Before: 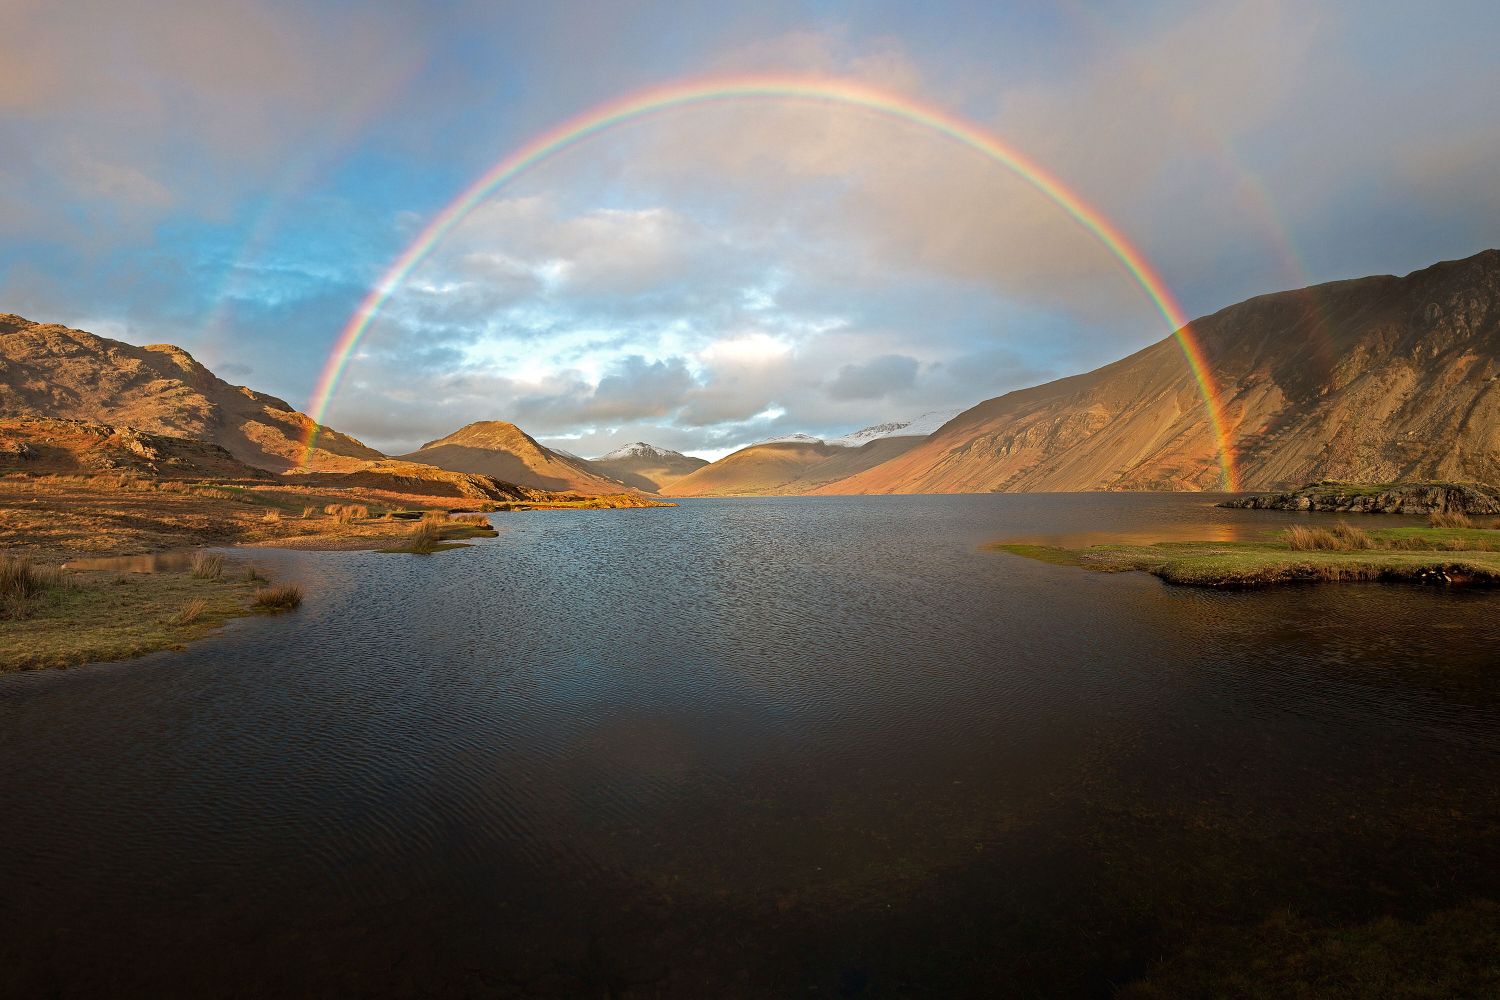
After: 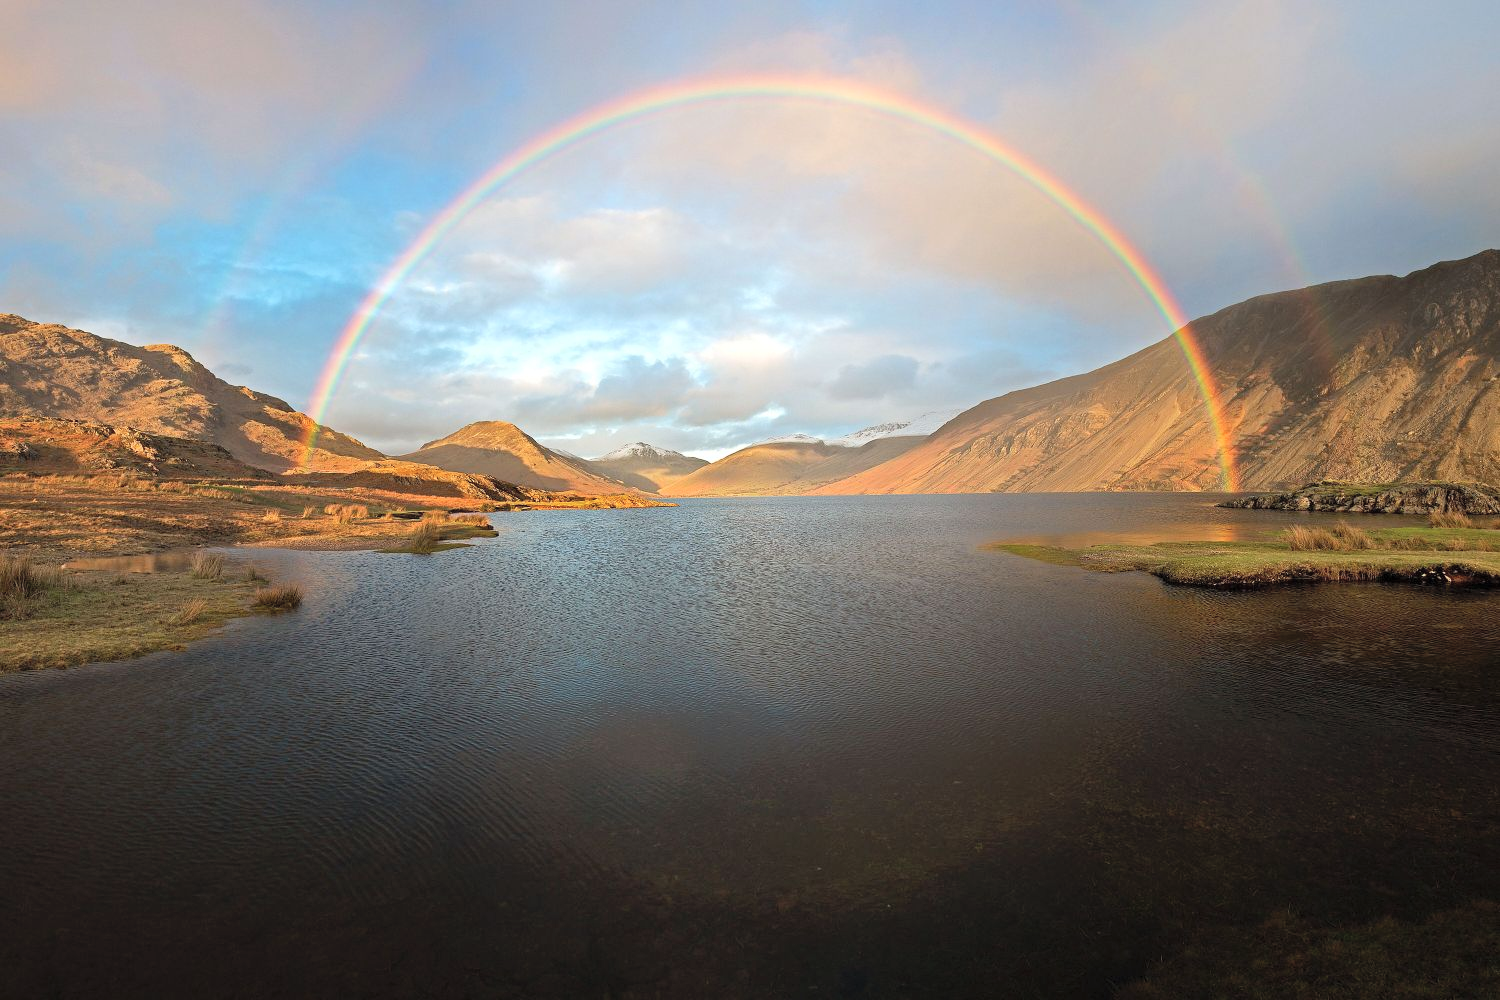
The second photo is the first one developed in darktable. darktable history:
contrast brightness saturation: contrast 0.136, brightness 0.215
